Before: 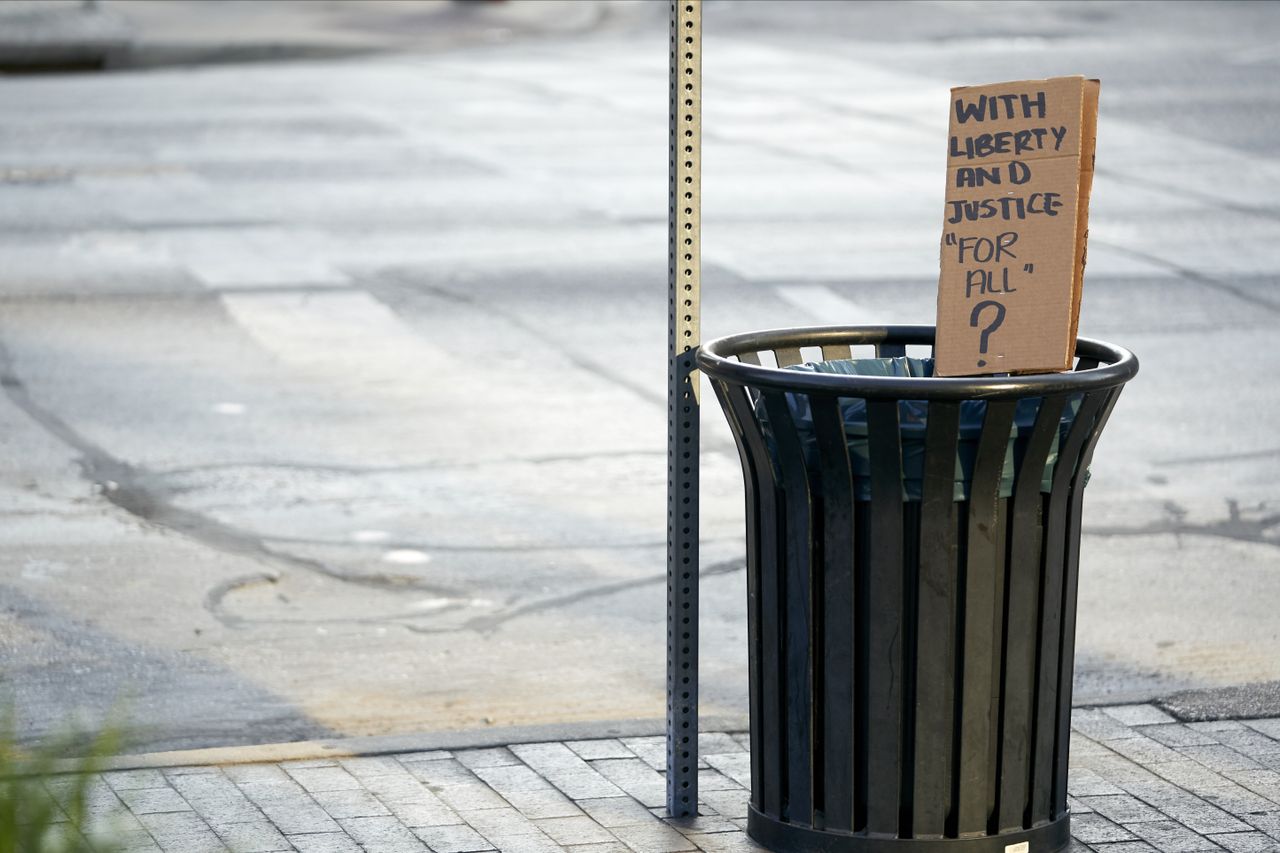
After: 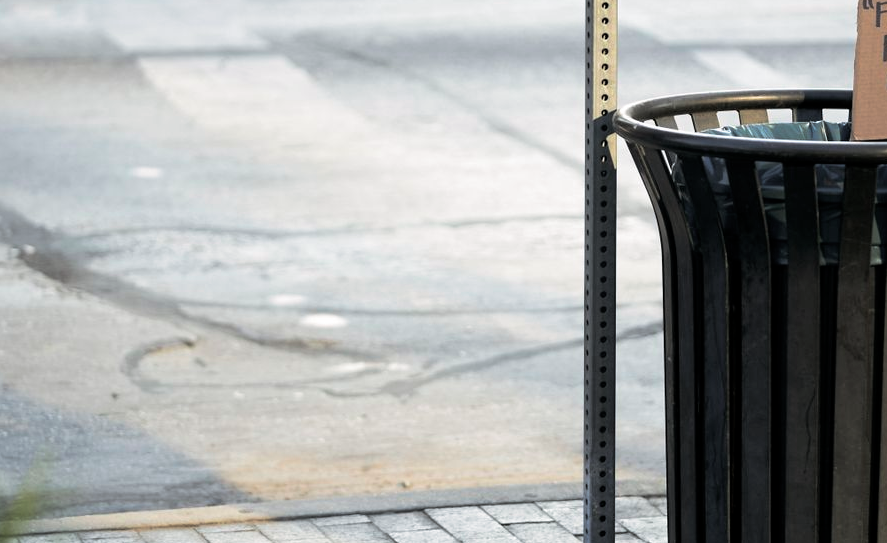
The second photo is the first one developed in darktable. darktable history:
crop: left 6.488%, top 27.668%, right 24.183%, bottom 8.656%
split-toning: shadows › hue 36°, shadows › saturation 0.05, highlights › hue 10.8°, highlights › saturation 0.15, compress 40%
